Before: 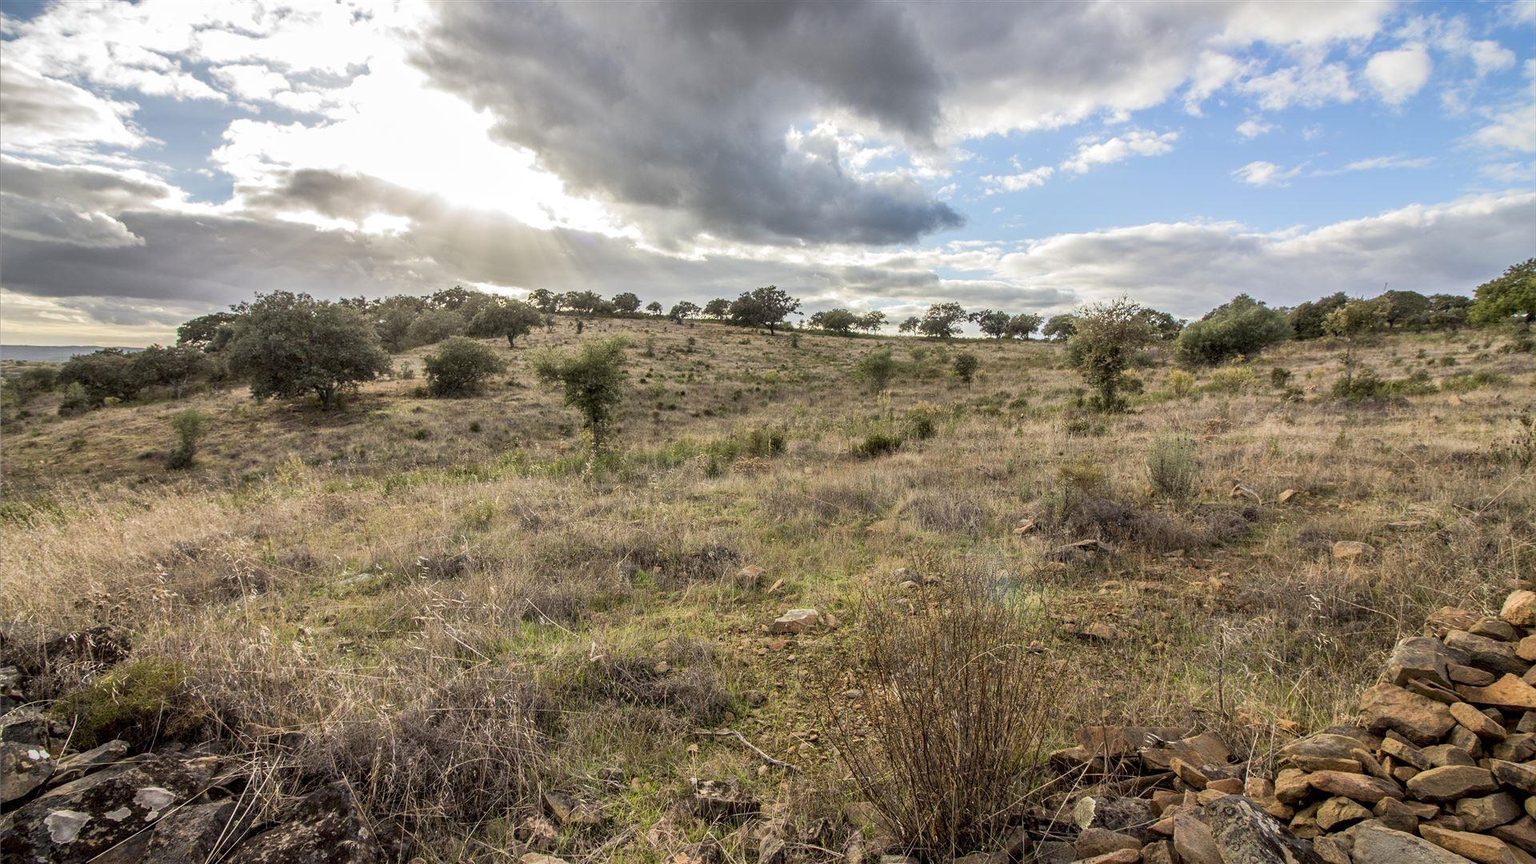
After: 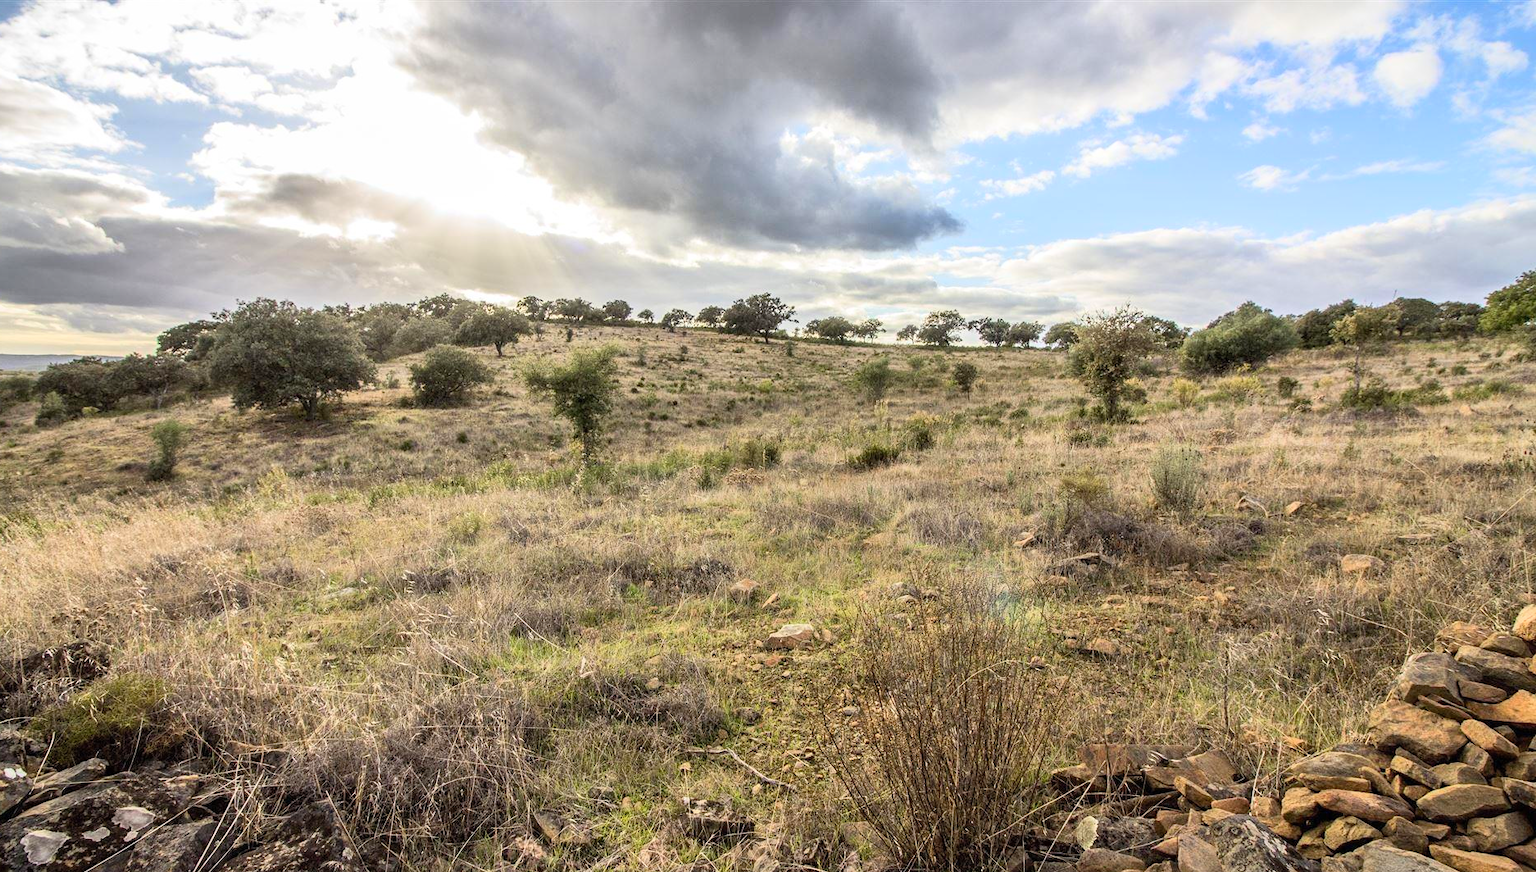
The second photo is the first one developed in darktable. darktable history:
crop and rotate: left 1.598%, right 0.766%, bottom 1.38%
contrast brightness saturation: contrast 0.2, brightness 0.157, saturation 0.223
